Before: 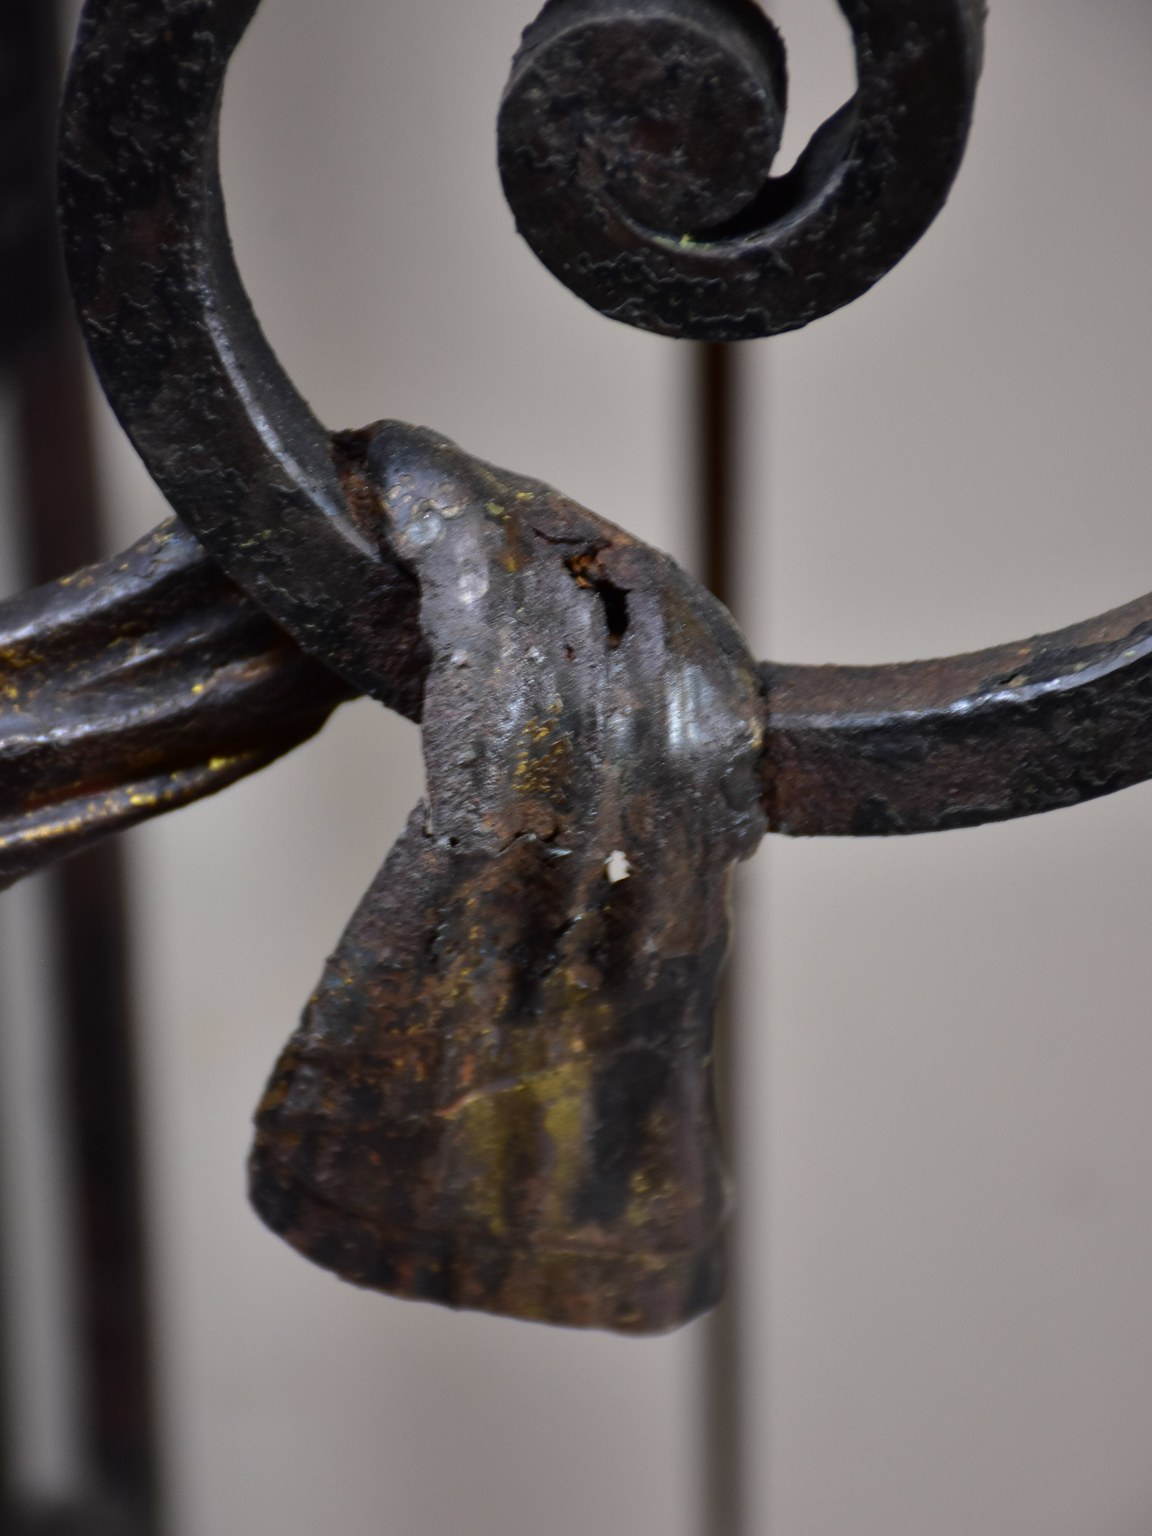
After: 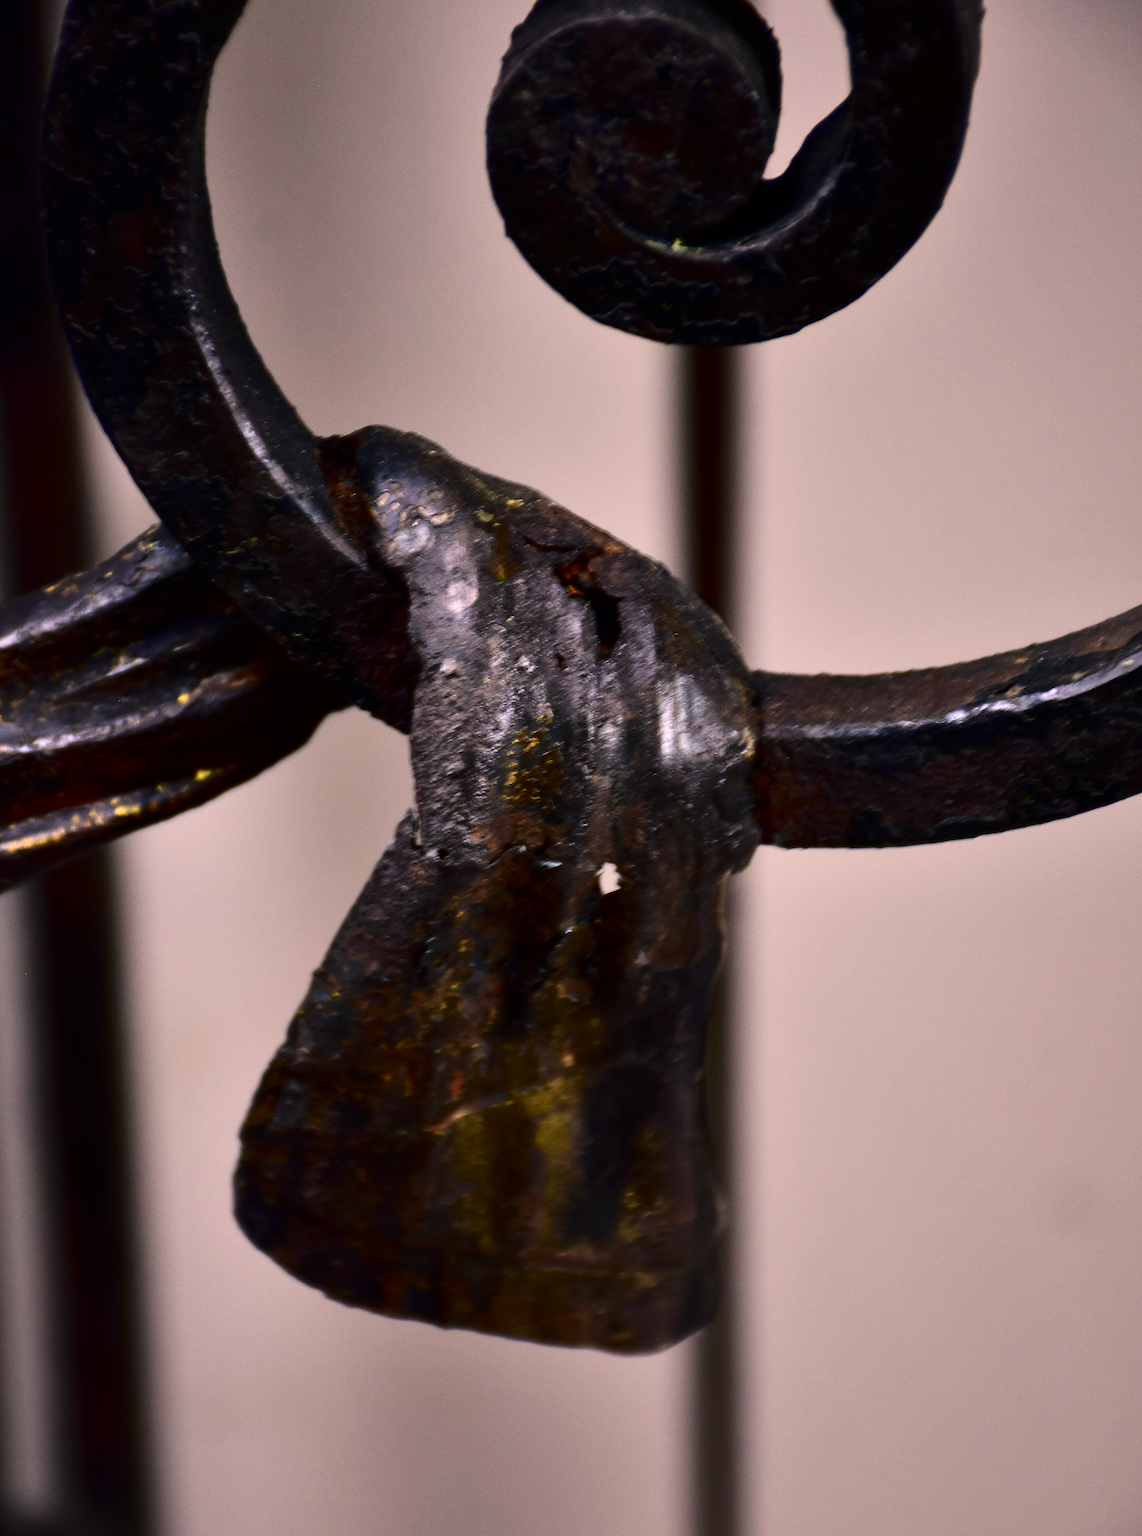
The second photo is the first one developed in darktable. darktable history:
contrast brightness saturation: contrast 0.333, brightness -0.085, saturation 0.166
color correction: highlights a* 12.73, highlights b* 5.48
tone equalizer: on, module defaults
crop and rotate: left 1.513%, right 0.653%, bottom 1.347%
